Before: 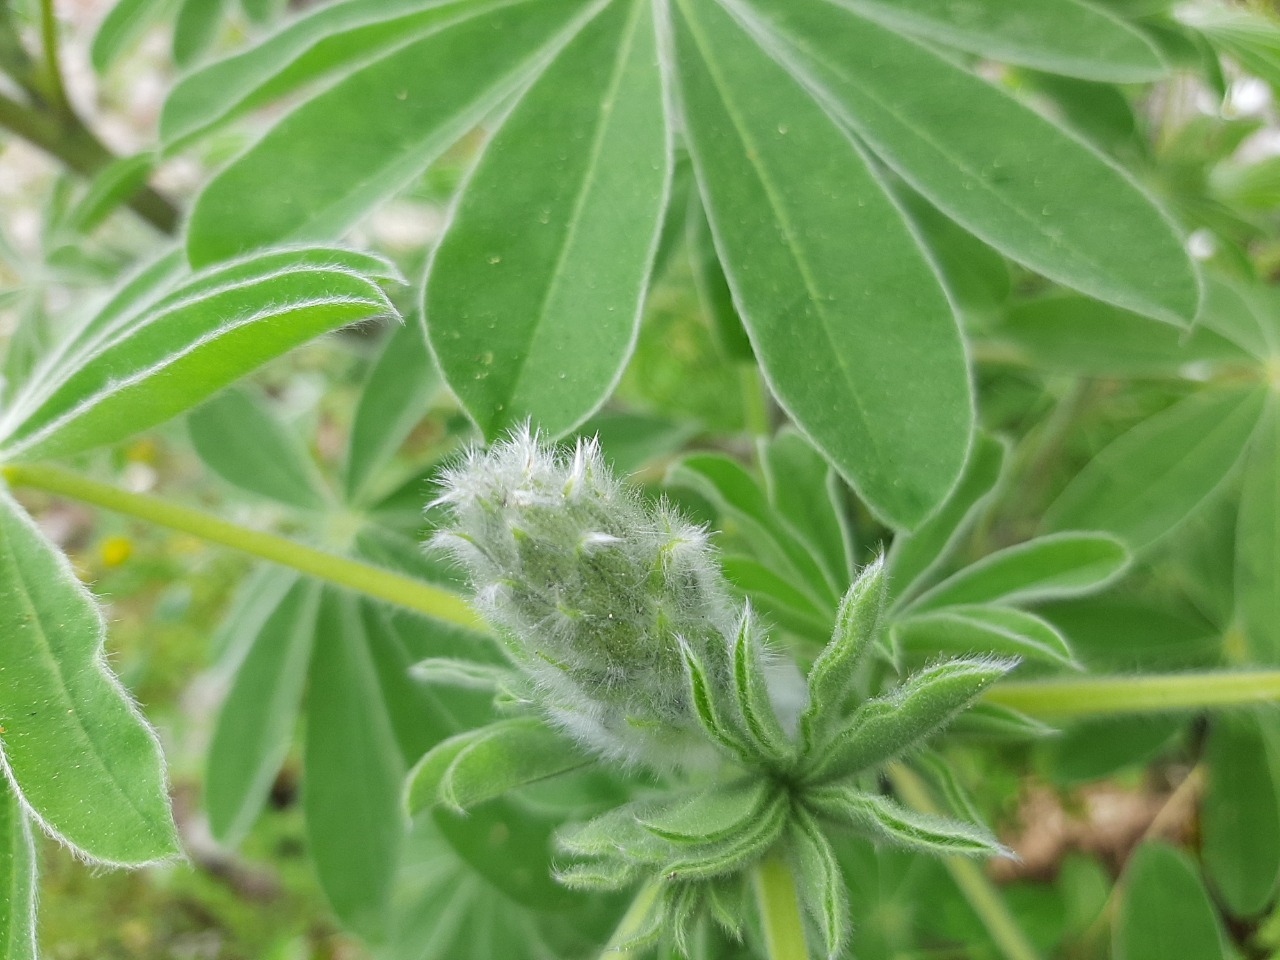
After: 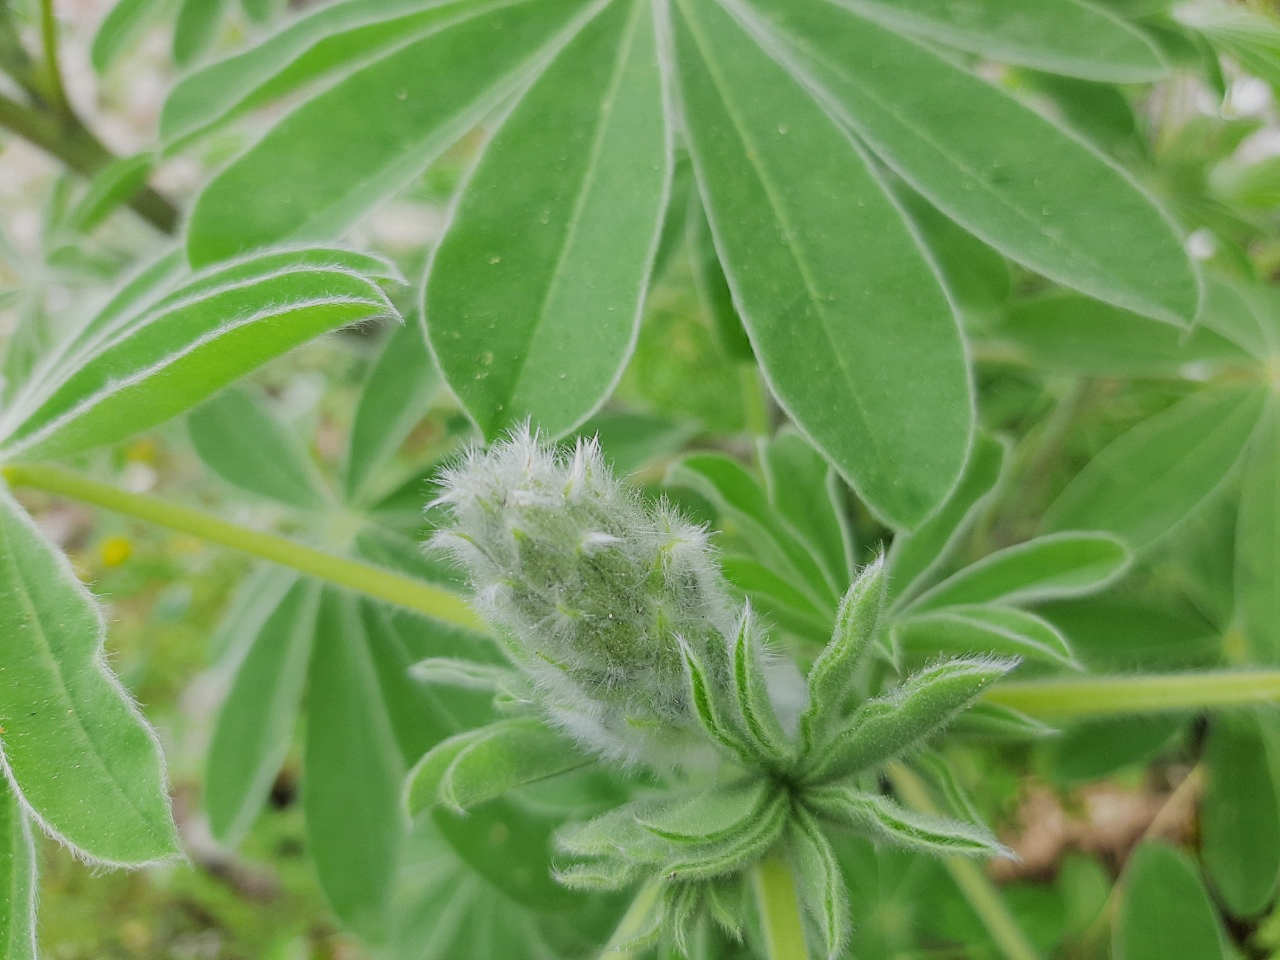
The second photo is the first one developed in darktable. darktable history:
filmic rgb: black relative exposure -7.8 EV, white relative exposure 4.27 EV, hardness 3.87
